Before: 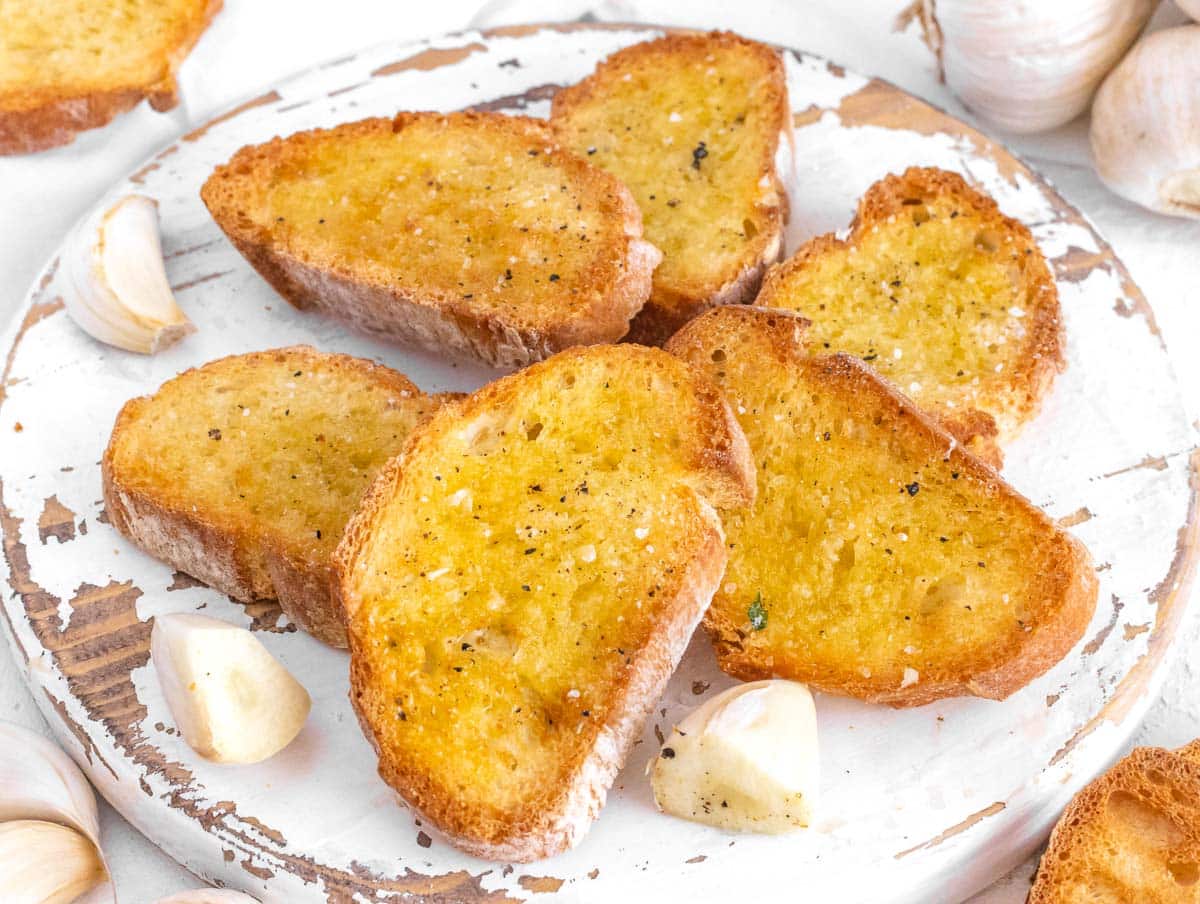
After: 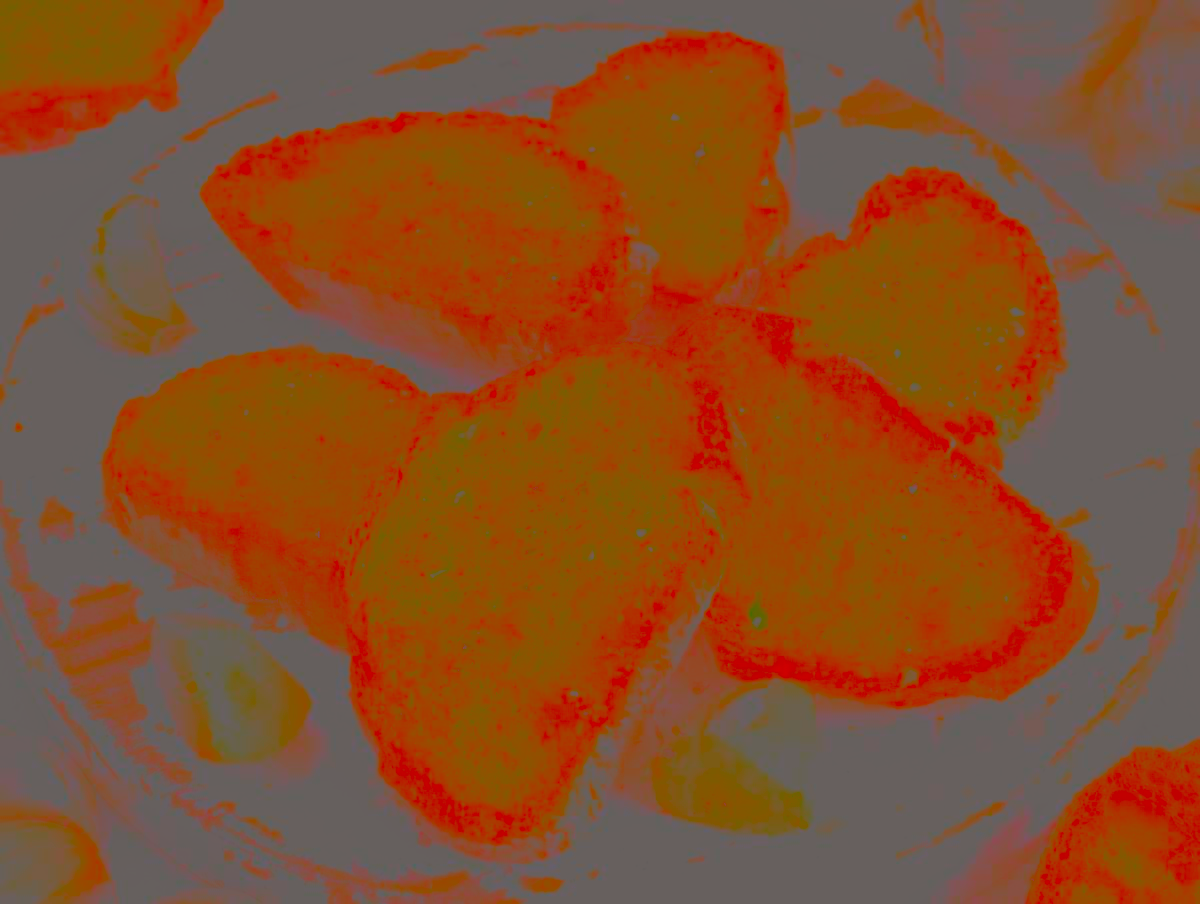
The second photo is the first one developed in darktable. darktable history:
contrast brightness saturation: contrast -0.976, brightness -0.159, saturation 0.732
color correction: highlights a* 5.8, highlights b* 4.9
